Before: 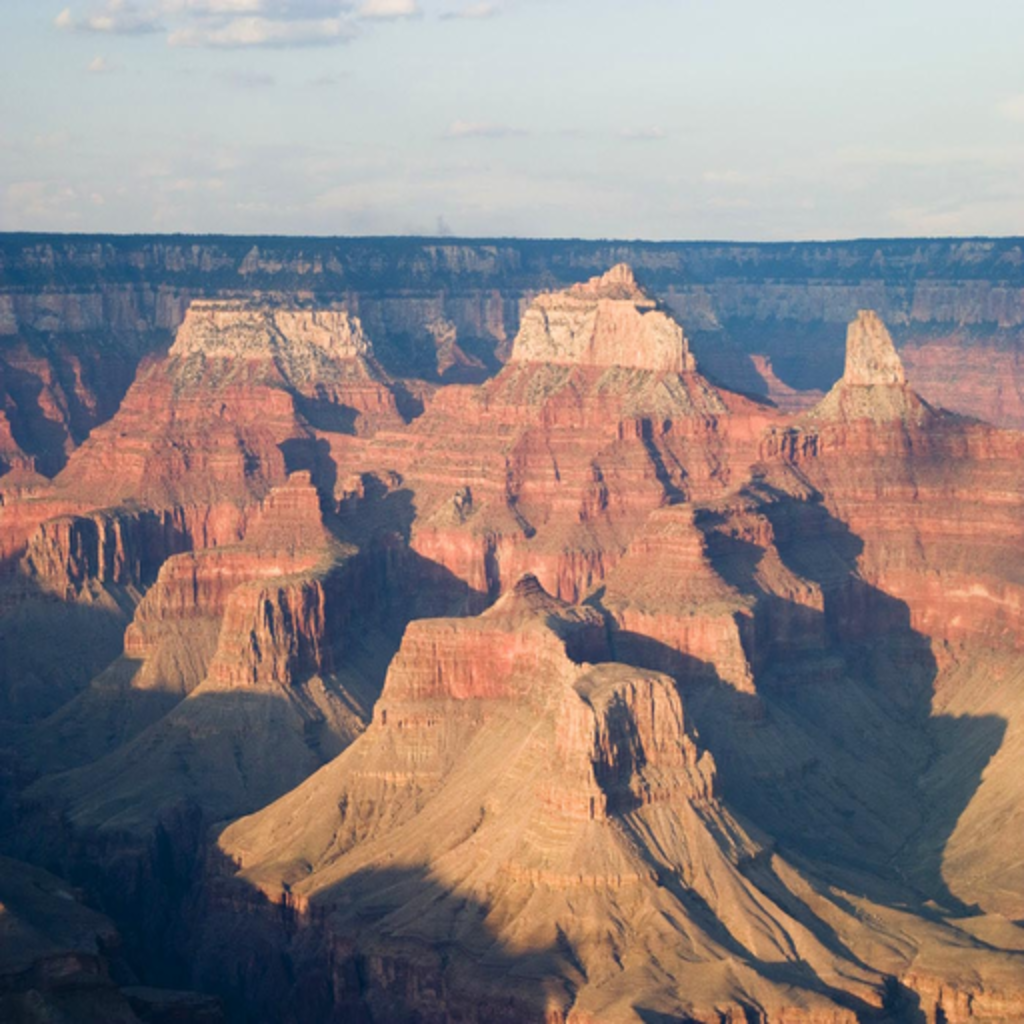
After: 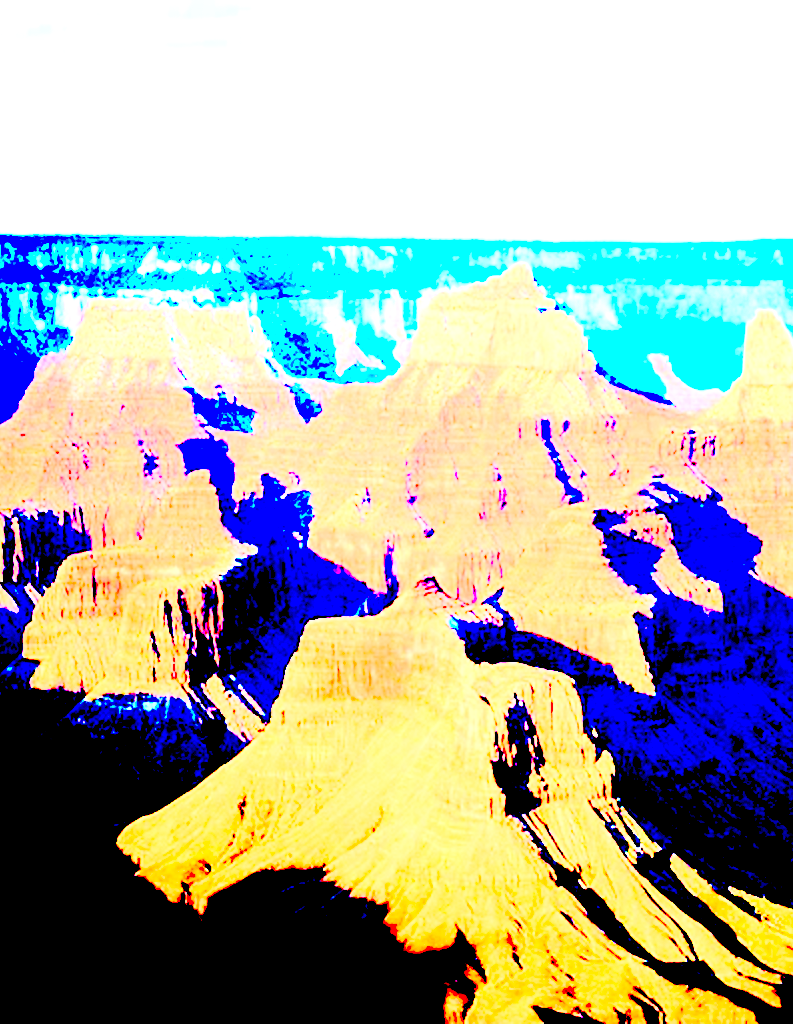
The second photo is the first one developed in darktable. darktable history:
base curve: curves: ch0 [(0, 0) (0.026, 0.03) (0.109, 0.232) (0.351, 0.748) (0.669, 0.968) (1, 1)]
exposure: black level correction 0.098, exposure 3.102 EV, compensate highlight preservation false
crop: left 9.871%, right 12.684%
